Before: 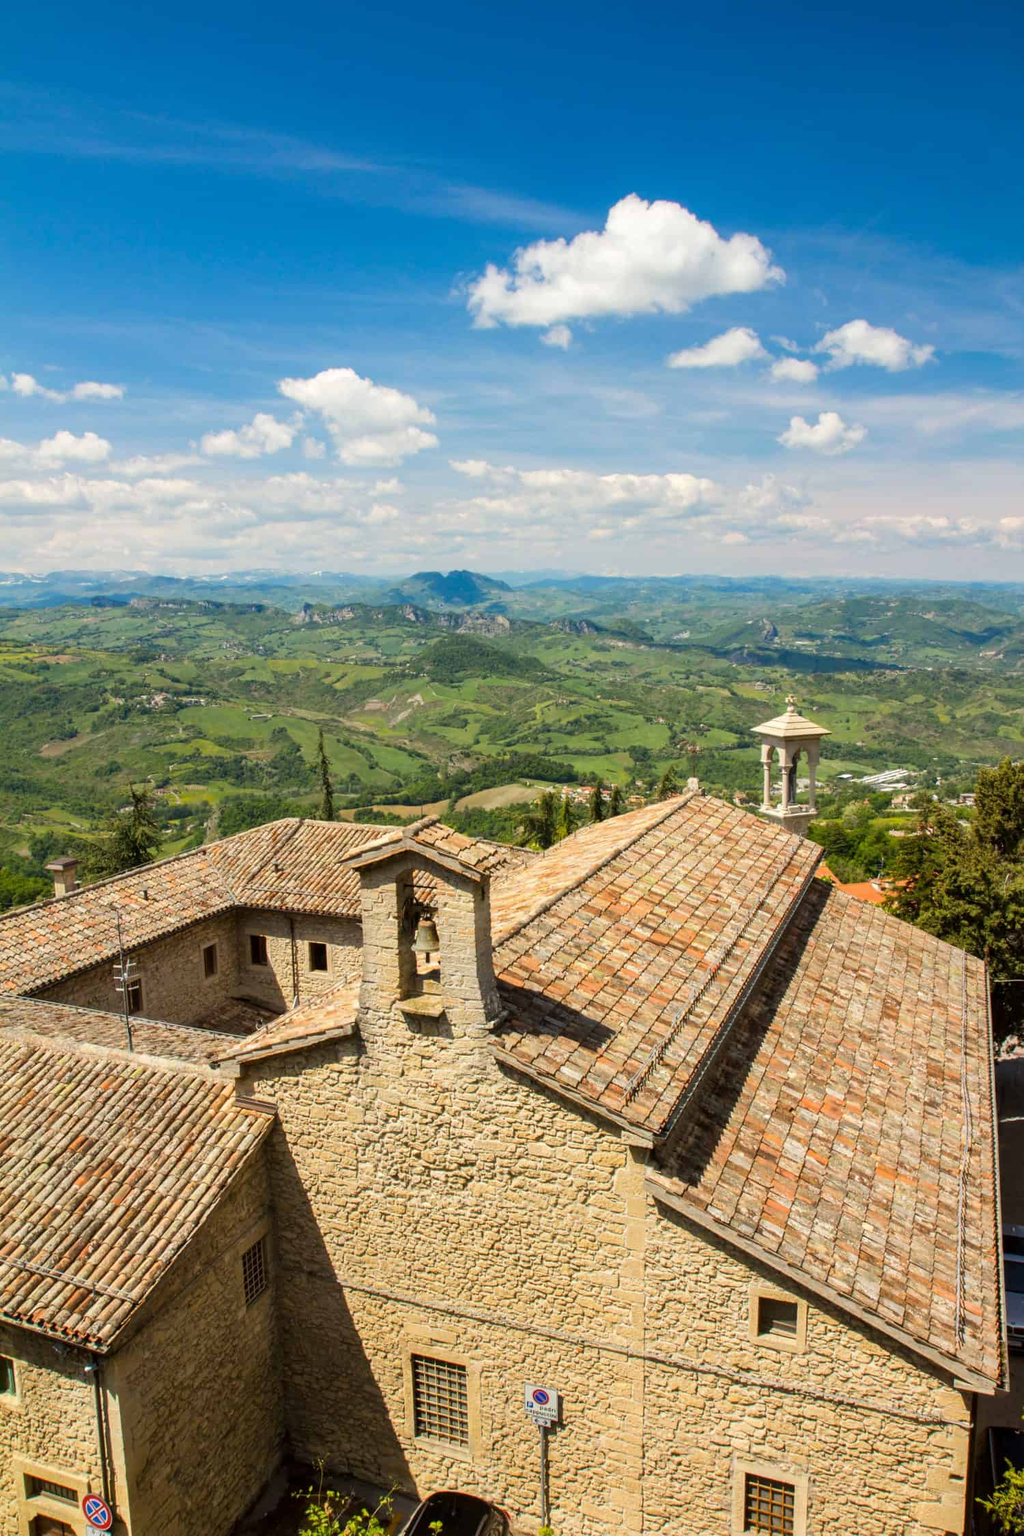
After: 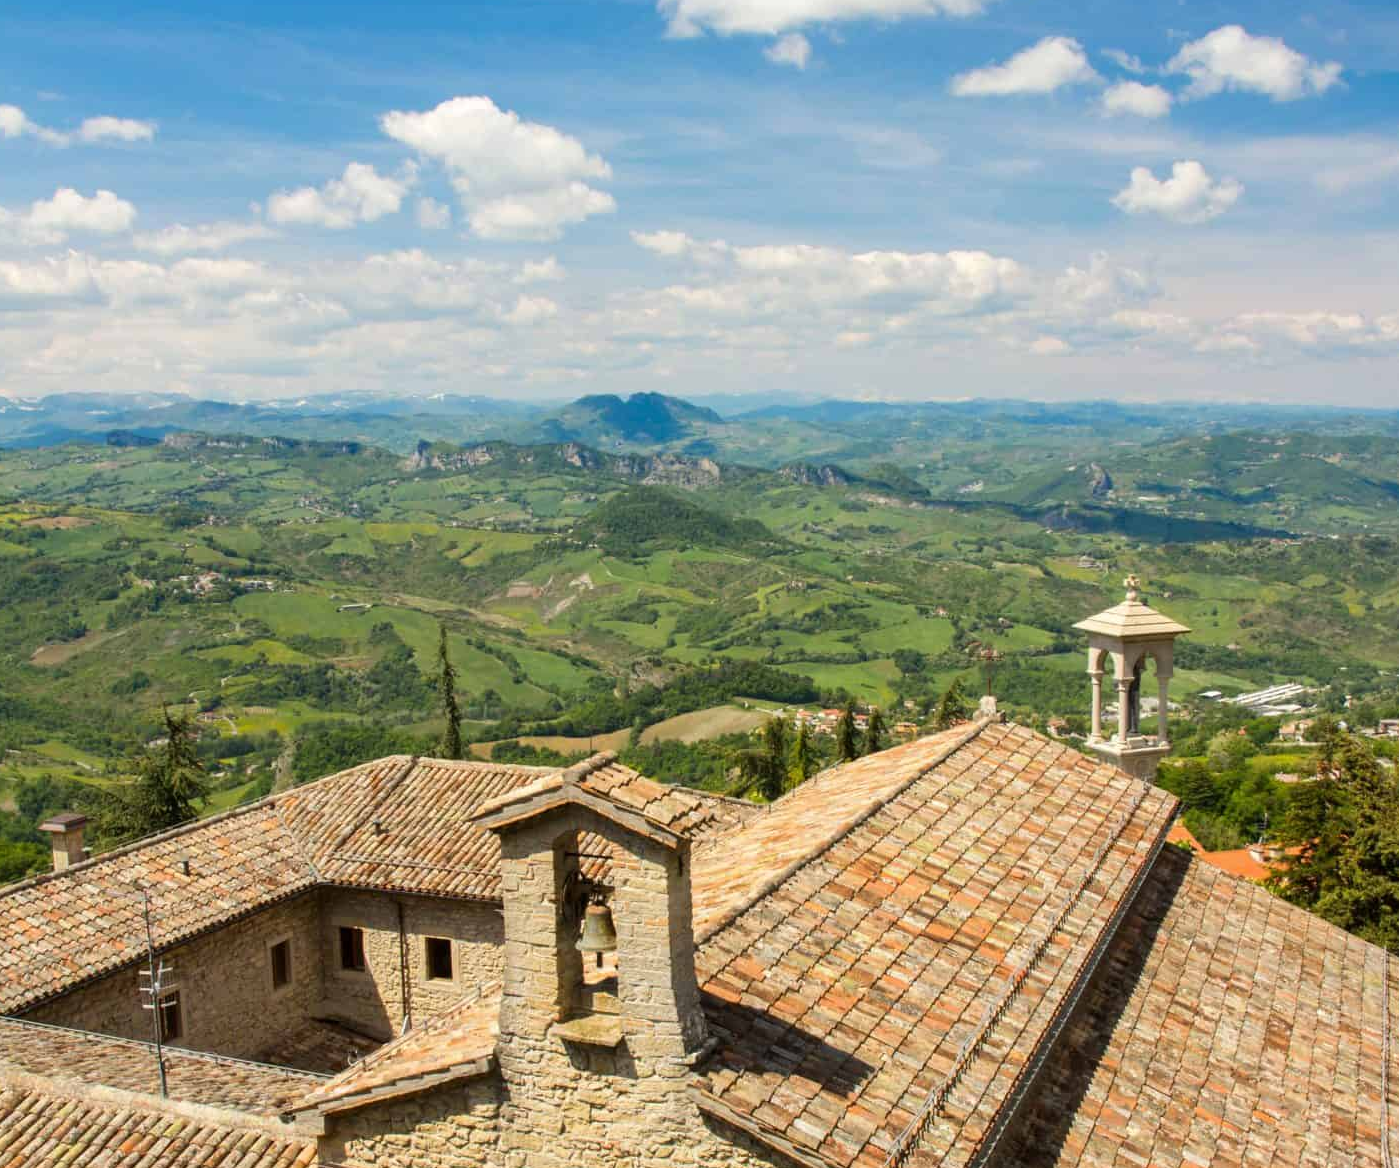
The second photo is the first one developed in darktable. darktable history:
crop: left 1.846%, top 19.694%, right 4.838%, bottom 28.38%
